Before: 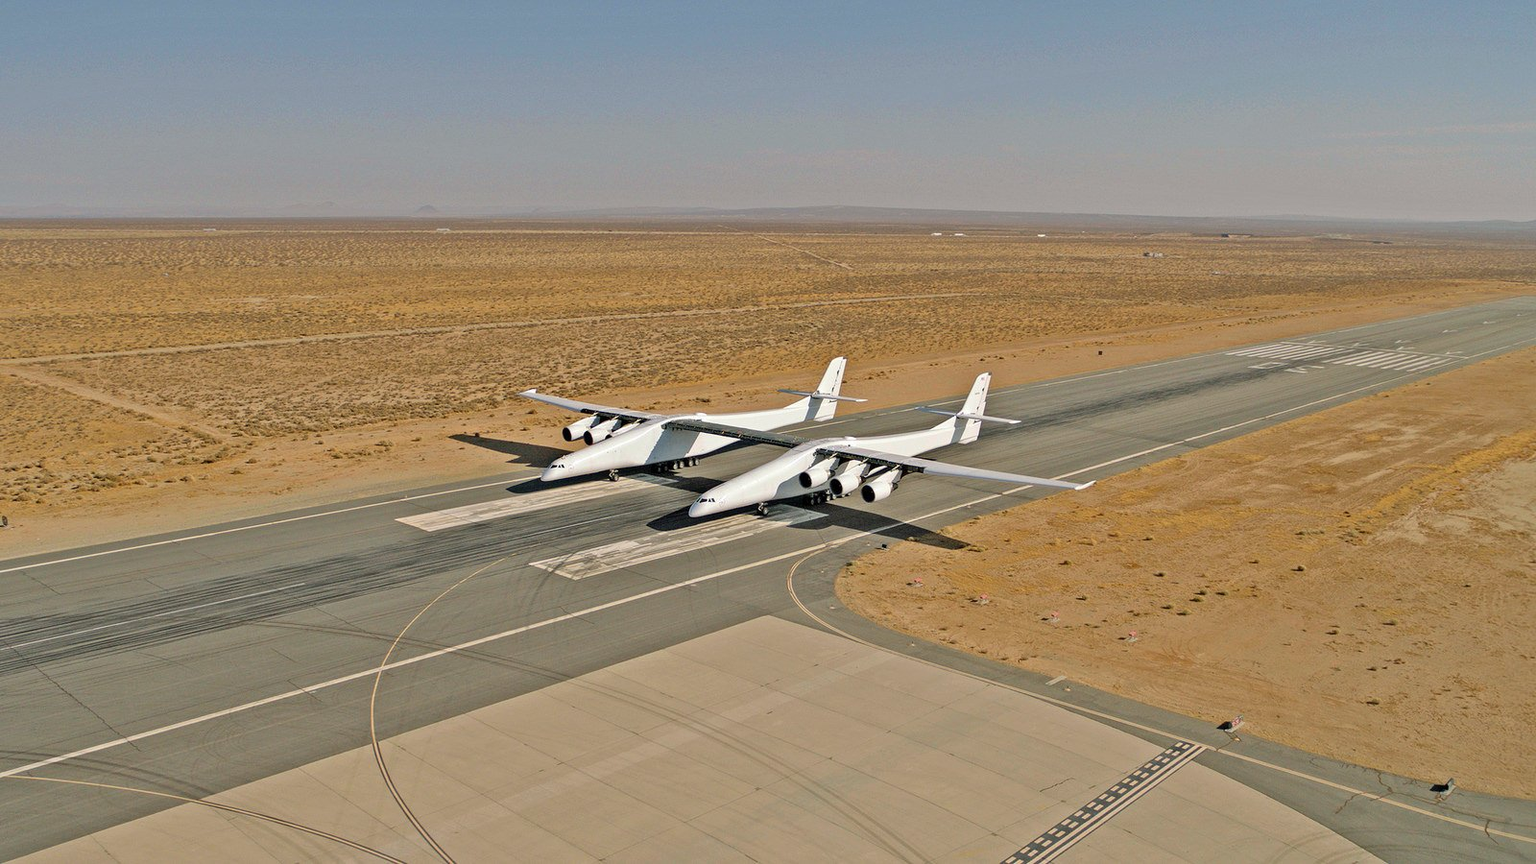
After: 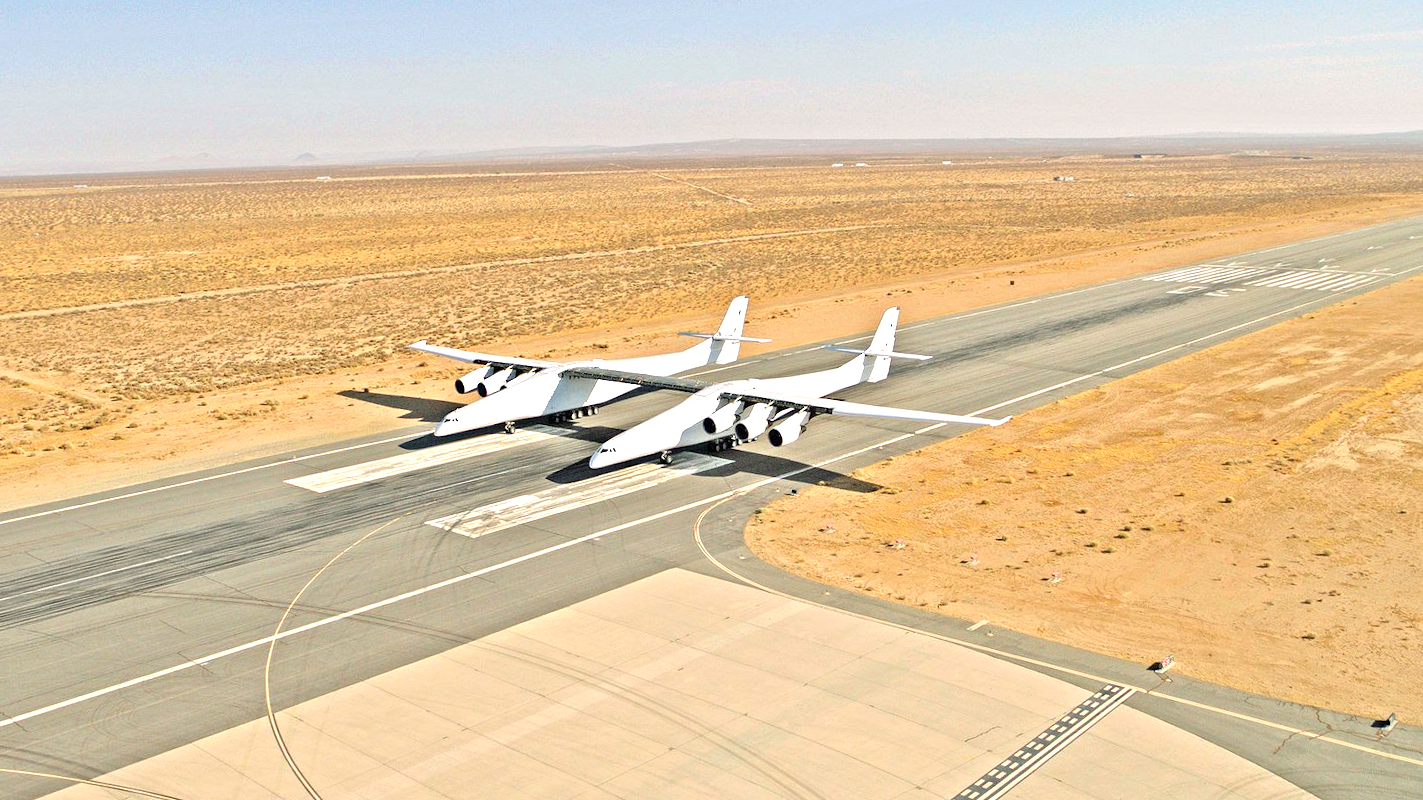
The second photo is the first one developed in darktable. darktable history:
crop and rotate: angle 1.96°, left 5.673%, top 5.673%
exposure: exposure 1.2 EV, compensate highlight preservation false
